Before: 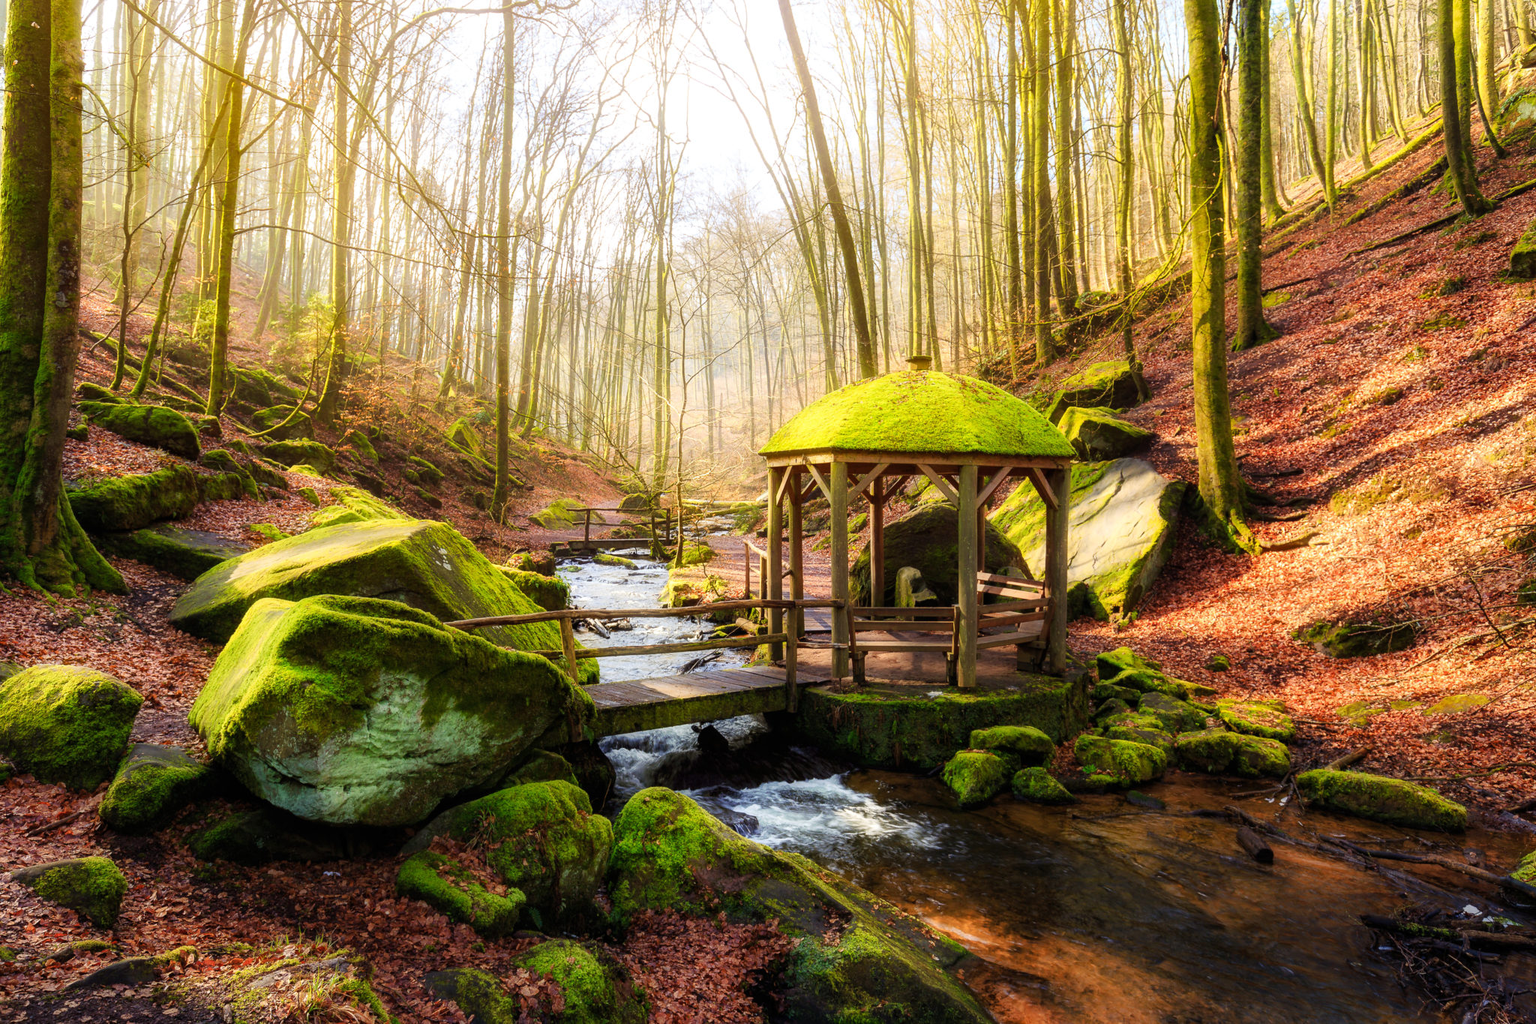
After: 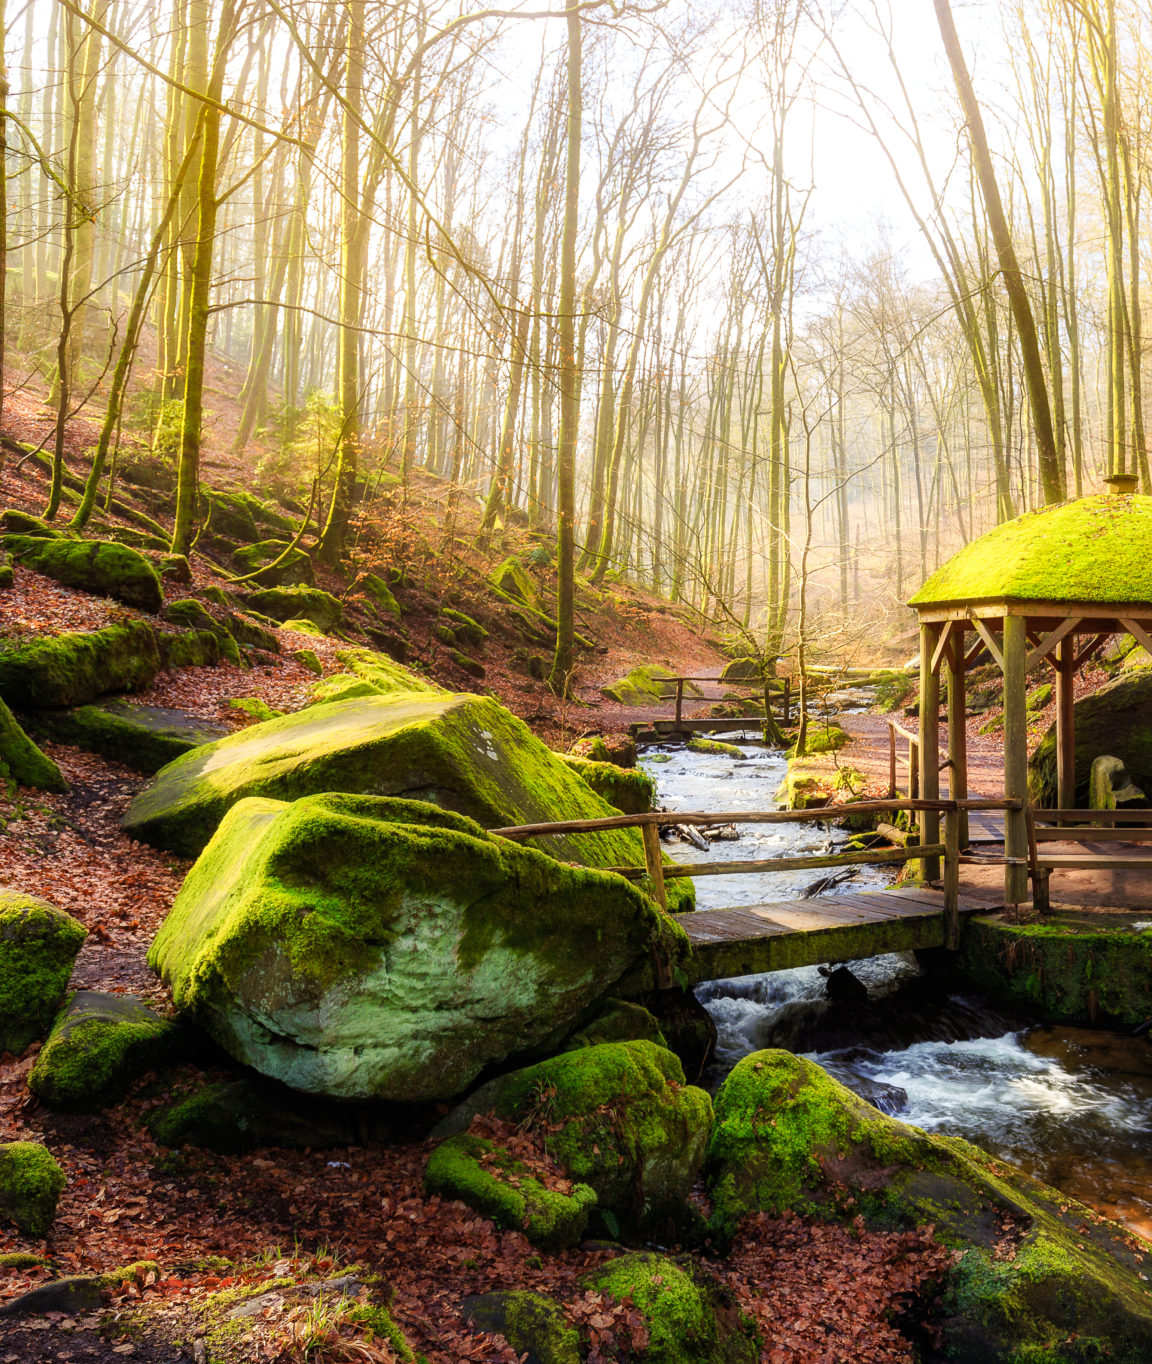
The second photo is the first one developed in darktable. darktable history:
crop: left 5.114%, right 38.589%
color balance: mode lift, gamma, gain (sRGB)
tone curve: curves: ch0 [(0, 0) (0.003, 0.003) (0.011, 0.011) (0.025, 0.025) (0.044, 0.044) (0.069, 0.069) (0.1, 0.099) (0.136, 0.135) (0.177, 0.176) (0.224, 0.223) (0.277, 0.275) (0.335, 0.333) (0.399, 0.396) (0.468, 0.465) (0.543, 0.546) (0.623, 0.625) (0.709, 0.711) (0.801, 0.802) (0.898, 0.898) (1, 1)], preserve colors none
